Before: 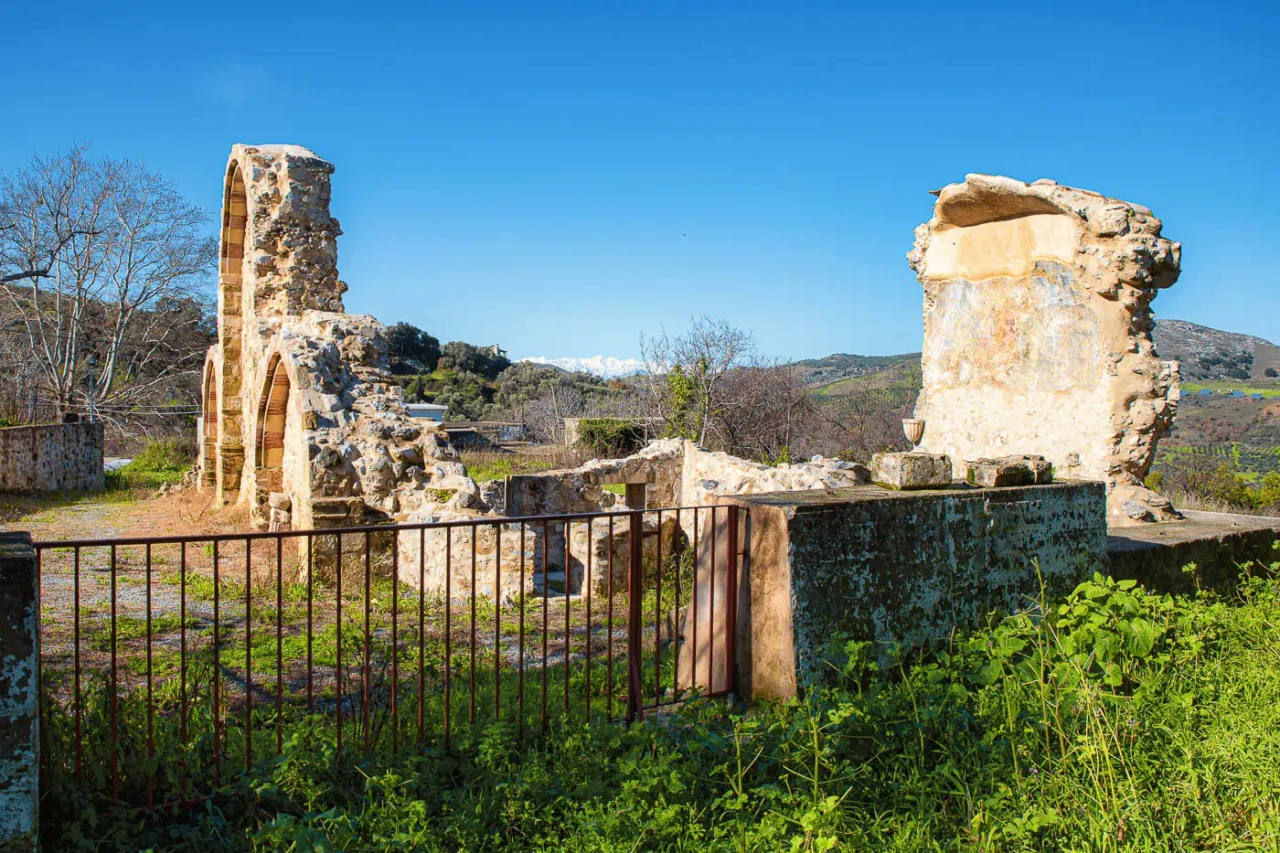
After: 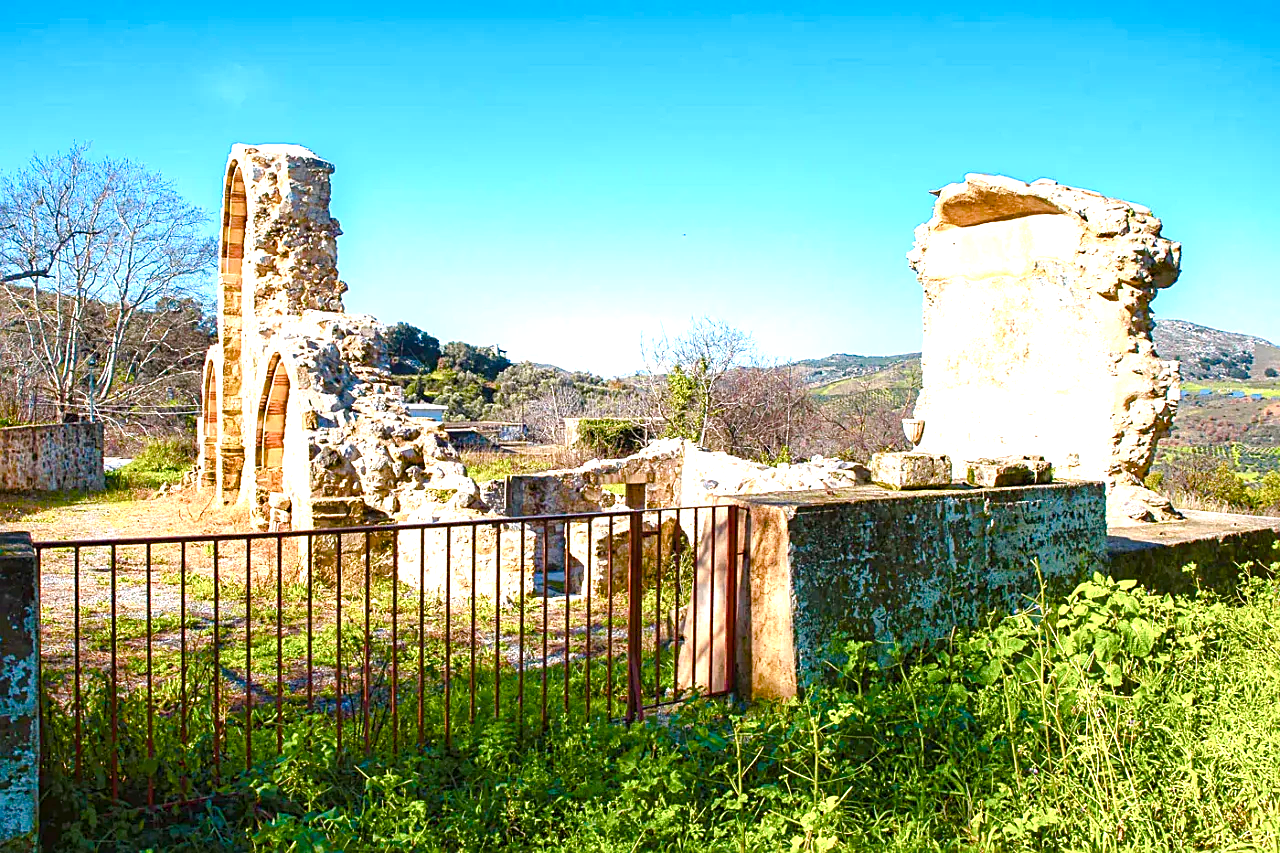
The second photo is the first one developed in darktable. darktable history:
exposure: black level correction 0, exposure 1.107 EV, compensate highlight preservation false
sharpen: on, module defaults
color balance rgb: highlights gain › chroma 0.931%, highlights gain › hue 29.2°, linear chroma grading › global chroma 20.403%, perceptual saturation grading › global saturation 0.952%, perceptual saturation grading › highlights -34.812%, perceptual saturation grading › mid-tones 14.982%, perceptual saturation grading › shadows 48.726%, global vibrance 24.622%
